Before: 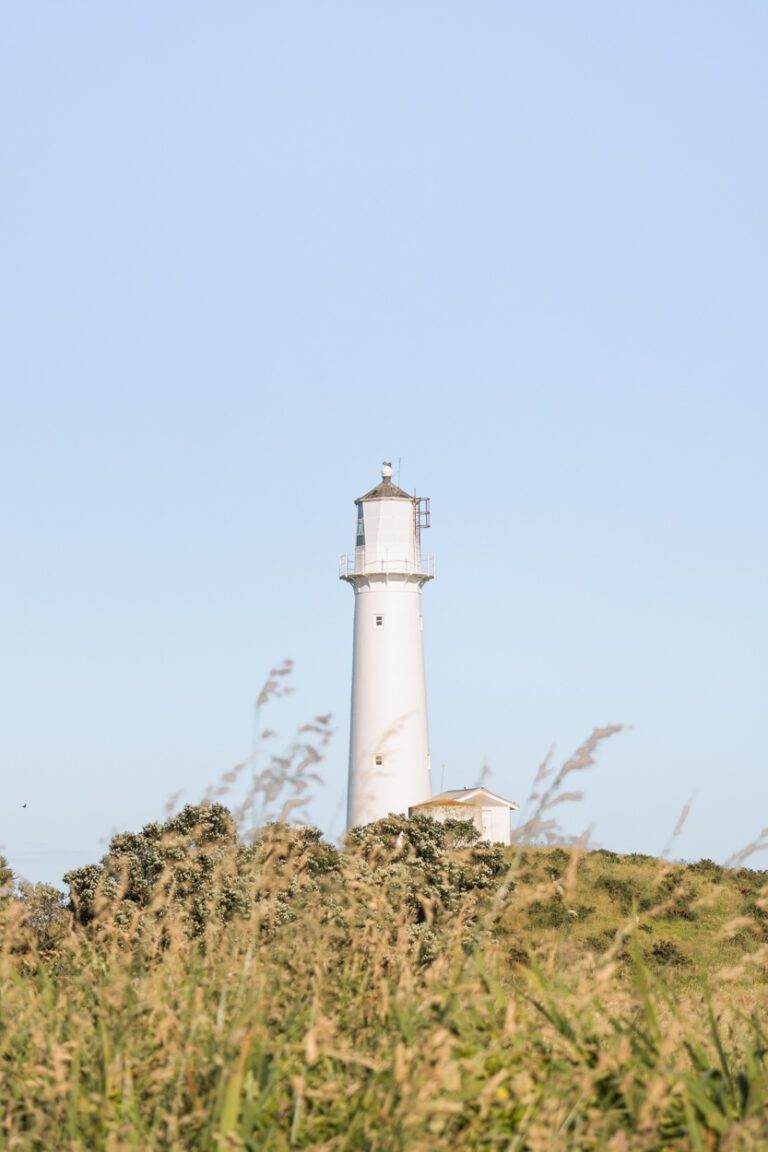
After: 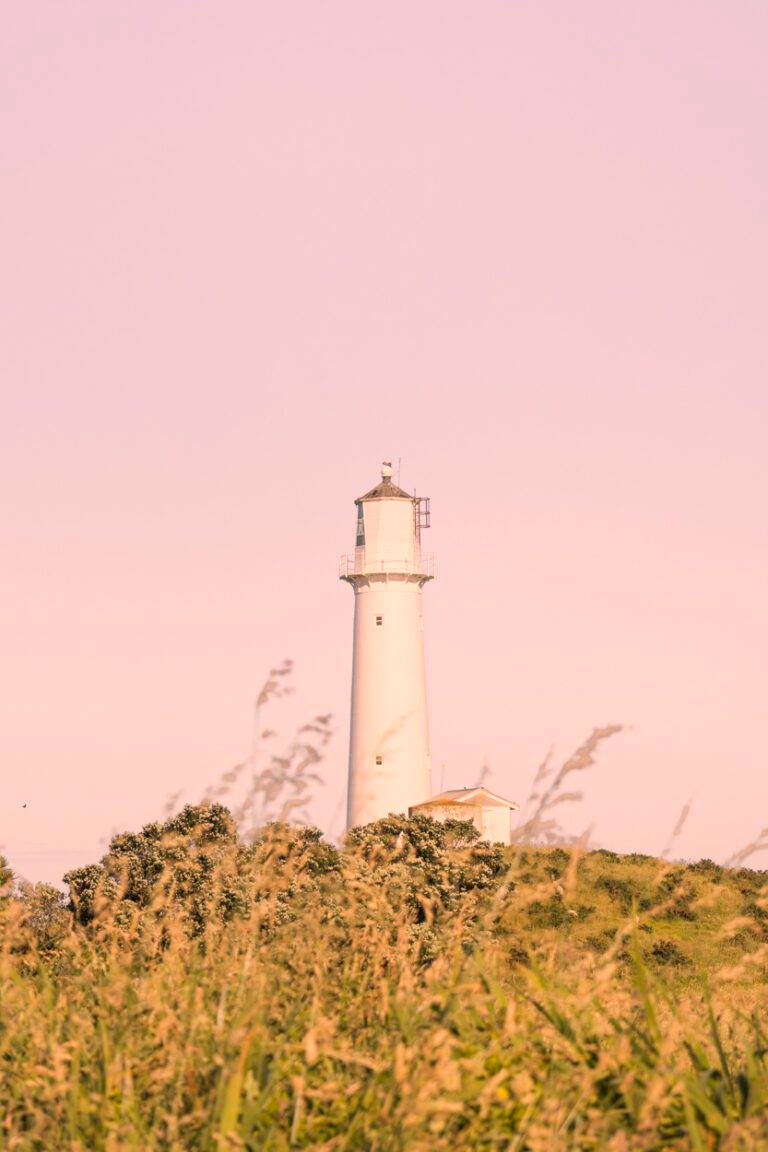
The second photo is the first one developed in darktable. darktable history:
color correction: highlights a* 21.61, highlights b* 22.36
